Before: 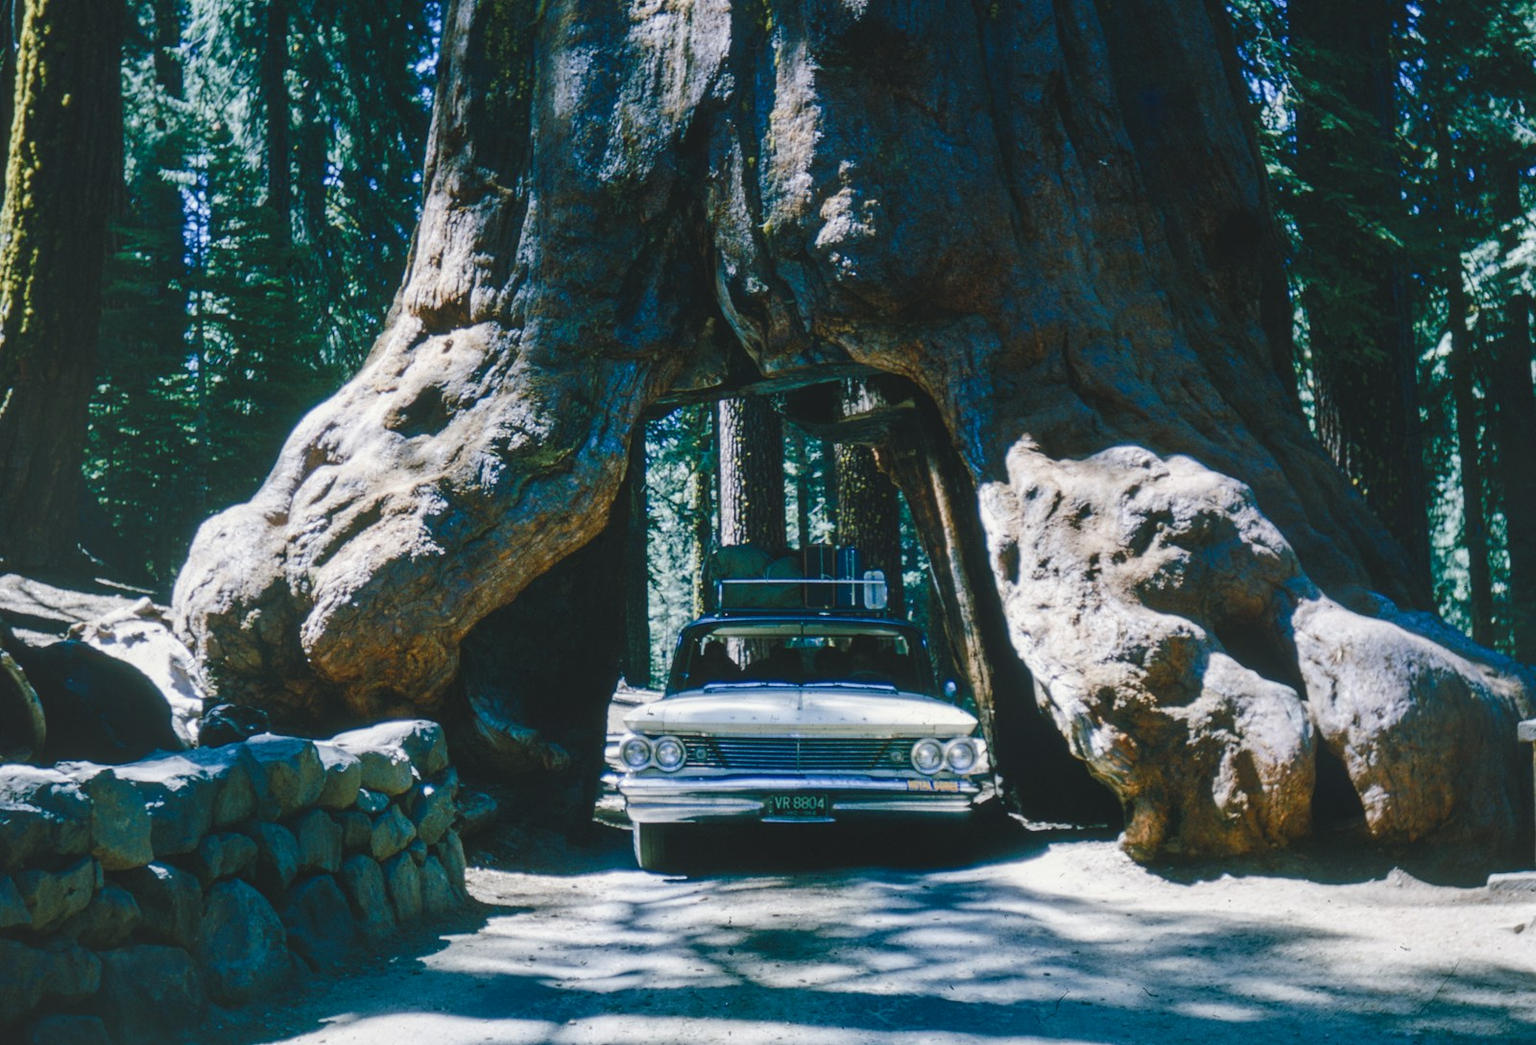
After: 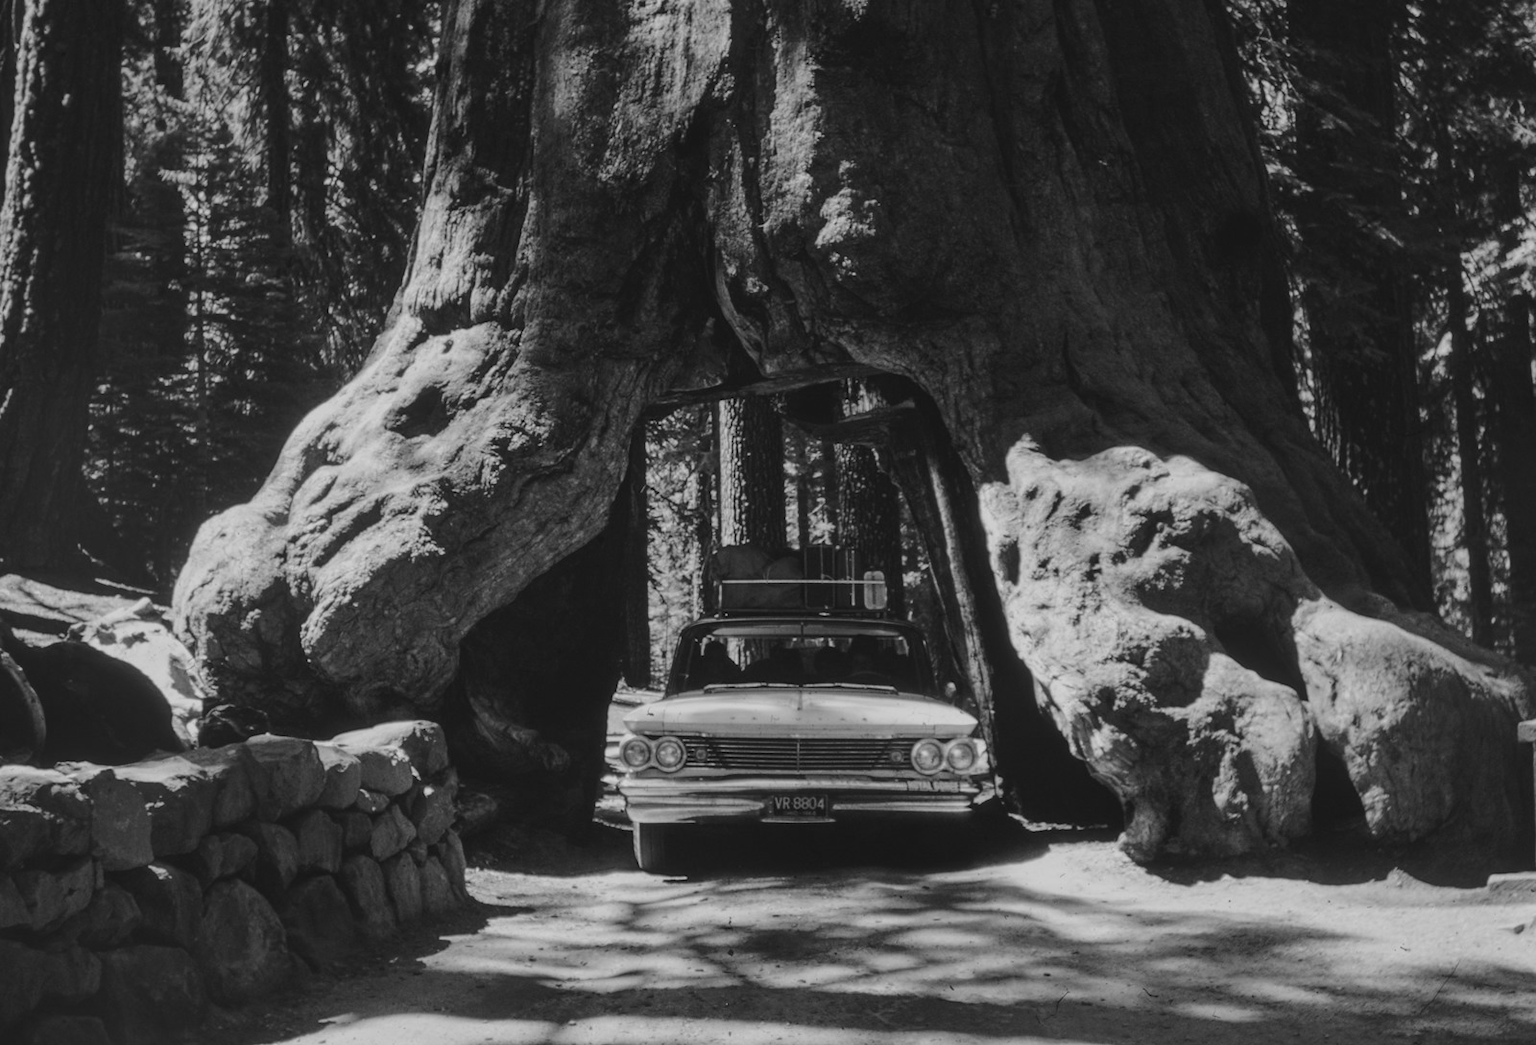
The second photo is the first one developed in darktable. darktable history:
exposure: exposure -0.462 EV, compensate highlight preservation false
monochrome: a -35.87, b 49.73, size 1.7
